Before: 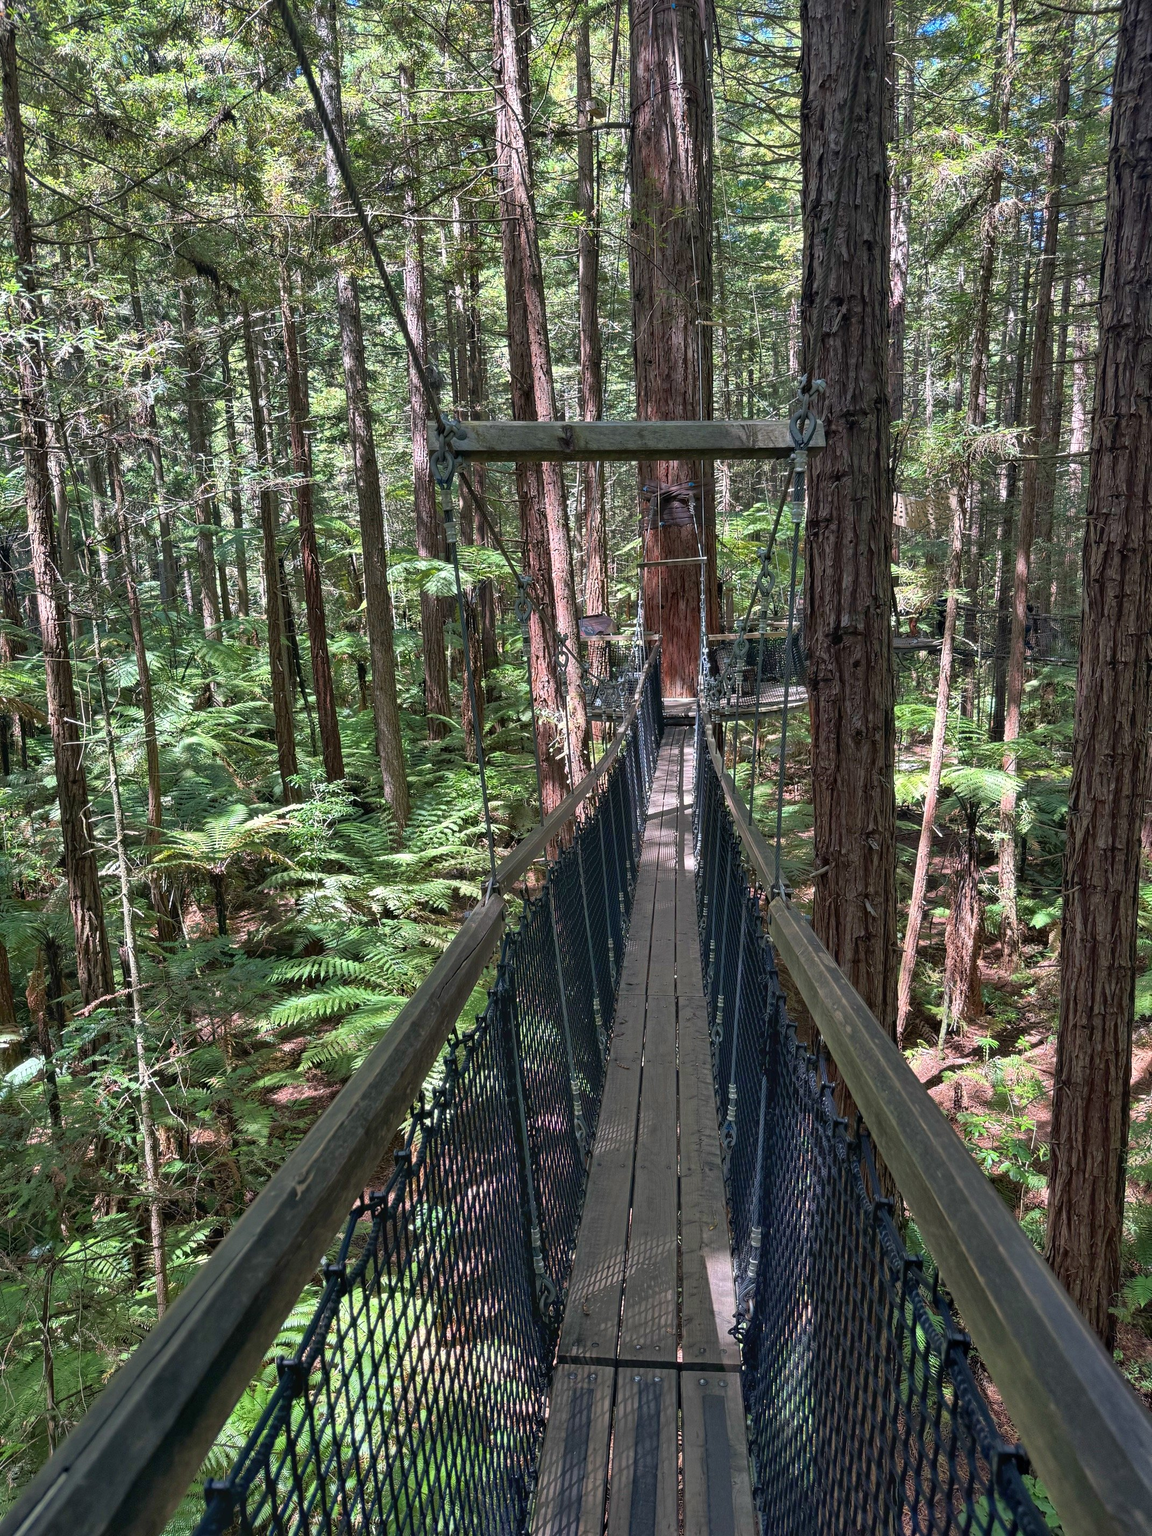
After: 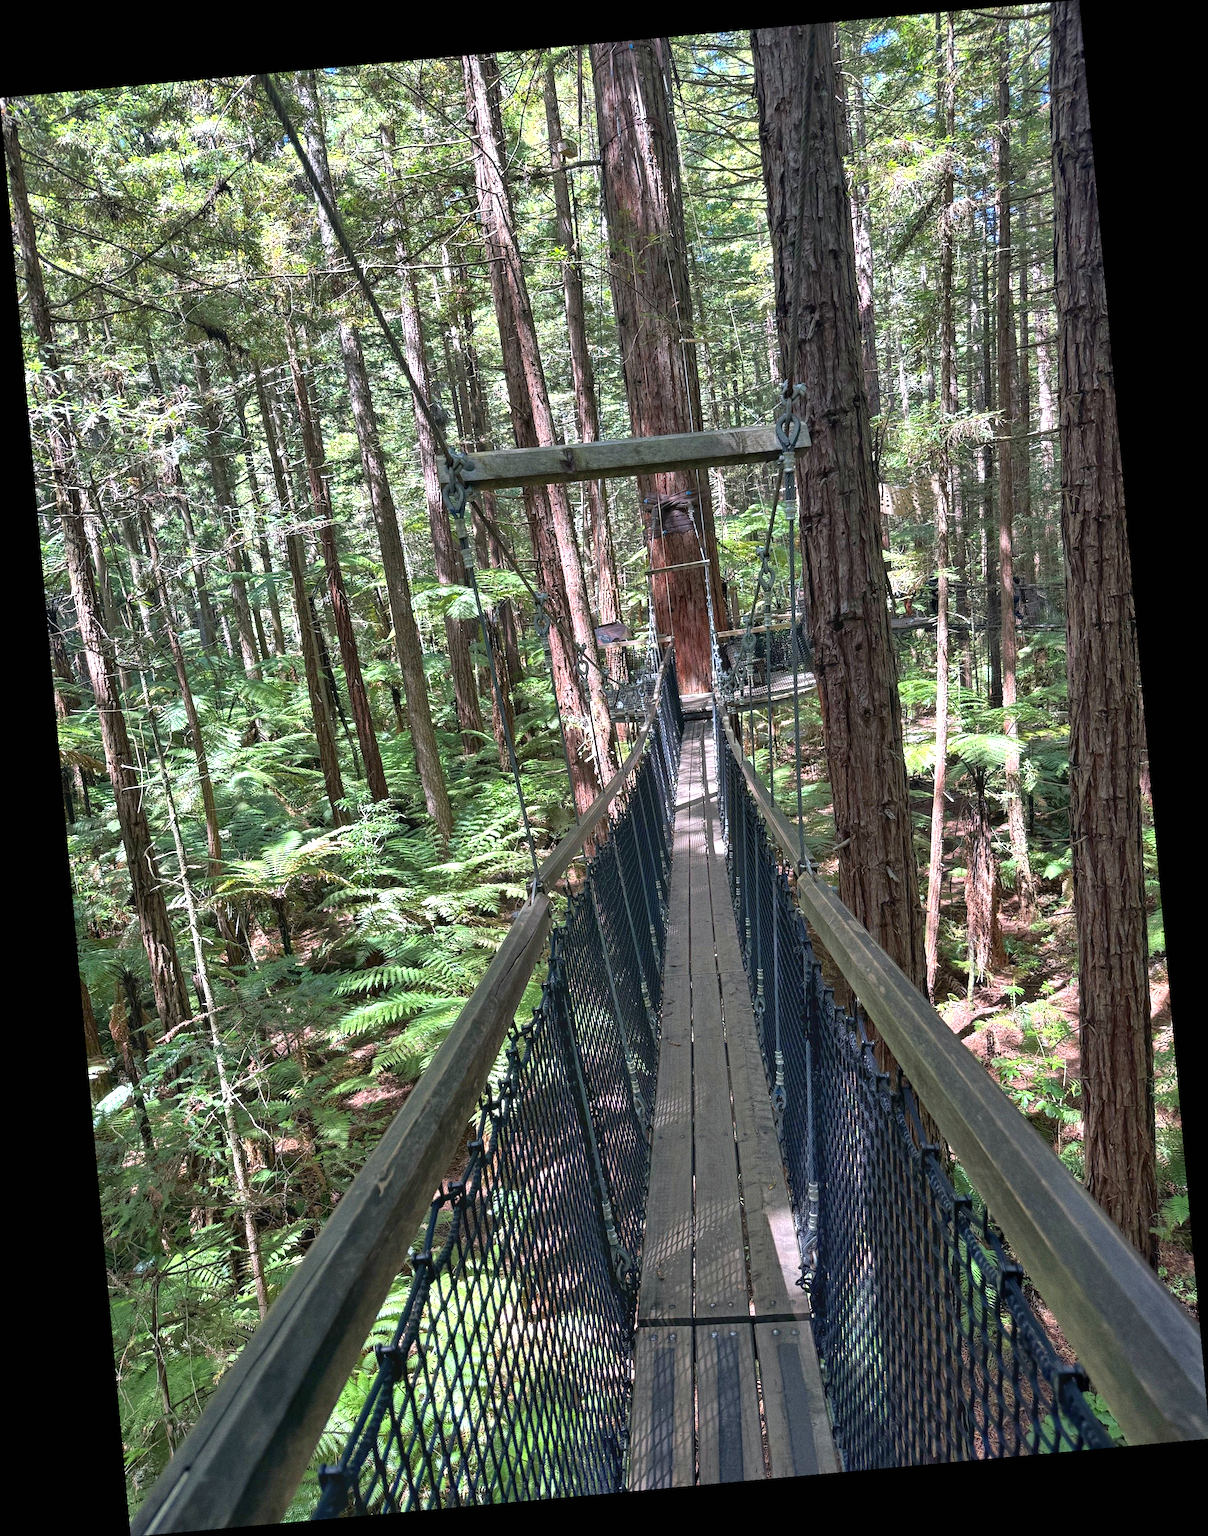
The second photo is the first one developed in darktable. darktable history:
rotate and perspective: rotation -5.2°, automatic cropping off
exposure: black level correction 0, exposure 0.5 EV, compensate exposure bias true, compensate highlight preservation false
white balance: red 0.988, blue 1.017
grain: coarseness 0.09 ISO
